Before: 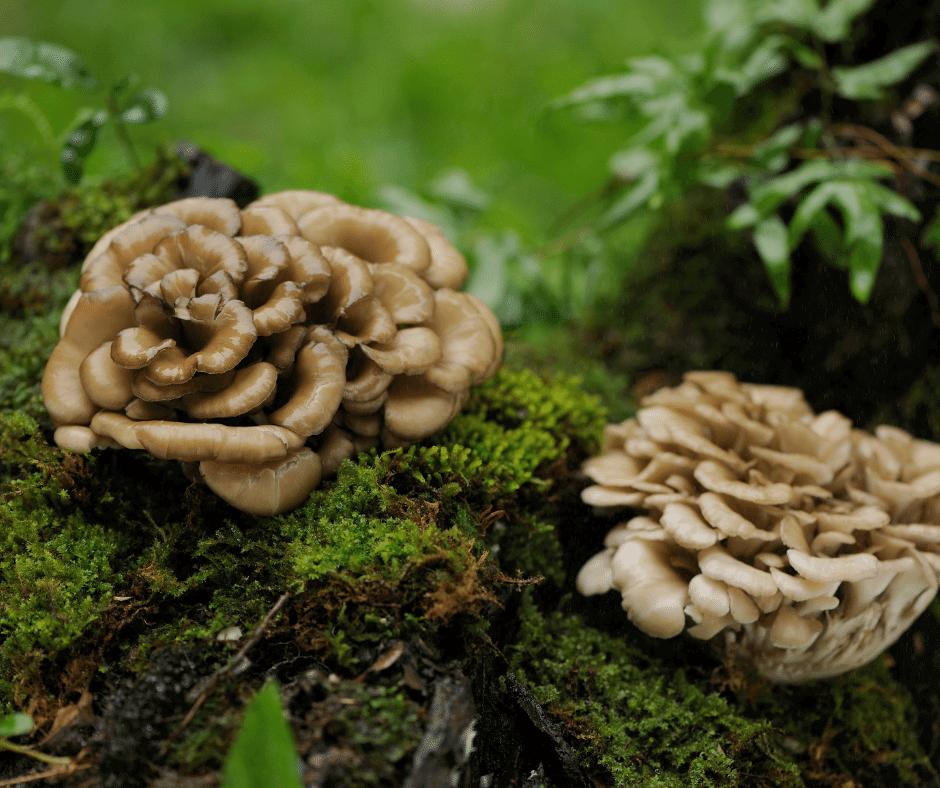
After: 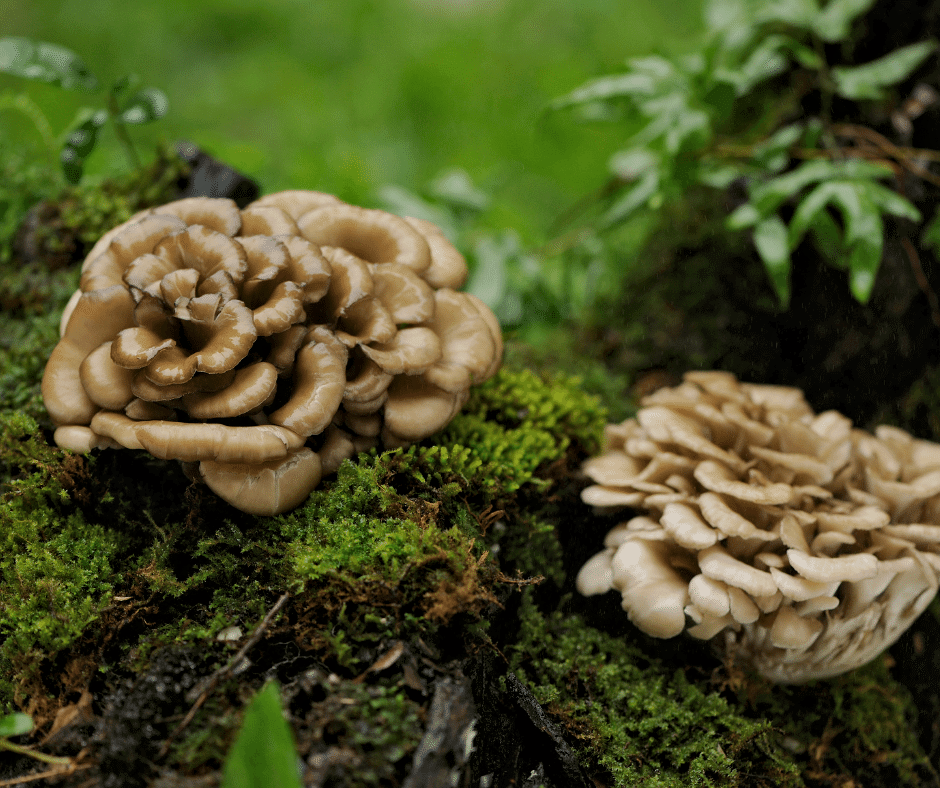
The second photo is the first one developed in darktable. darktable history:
local contrast: mode bilateral grid, contrast 27, coarseness 16, detail 116%, midtone range 0.2
